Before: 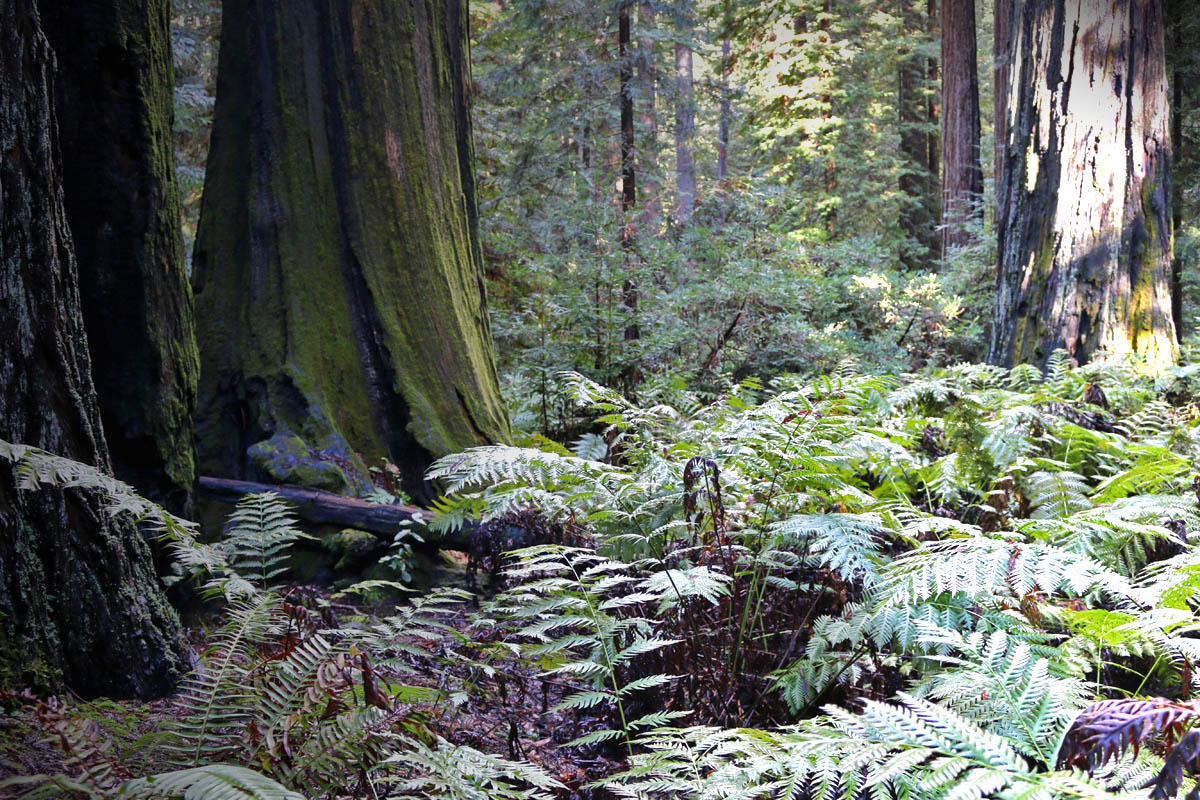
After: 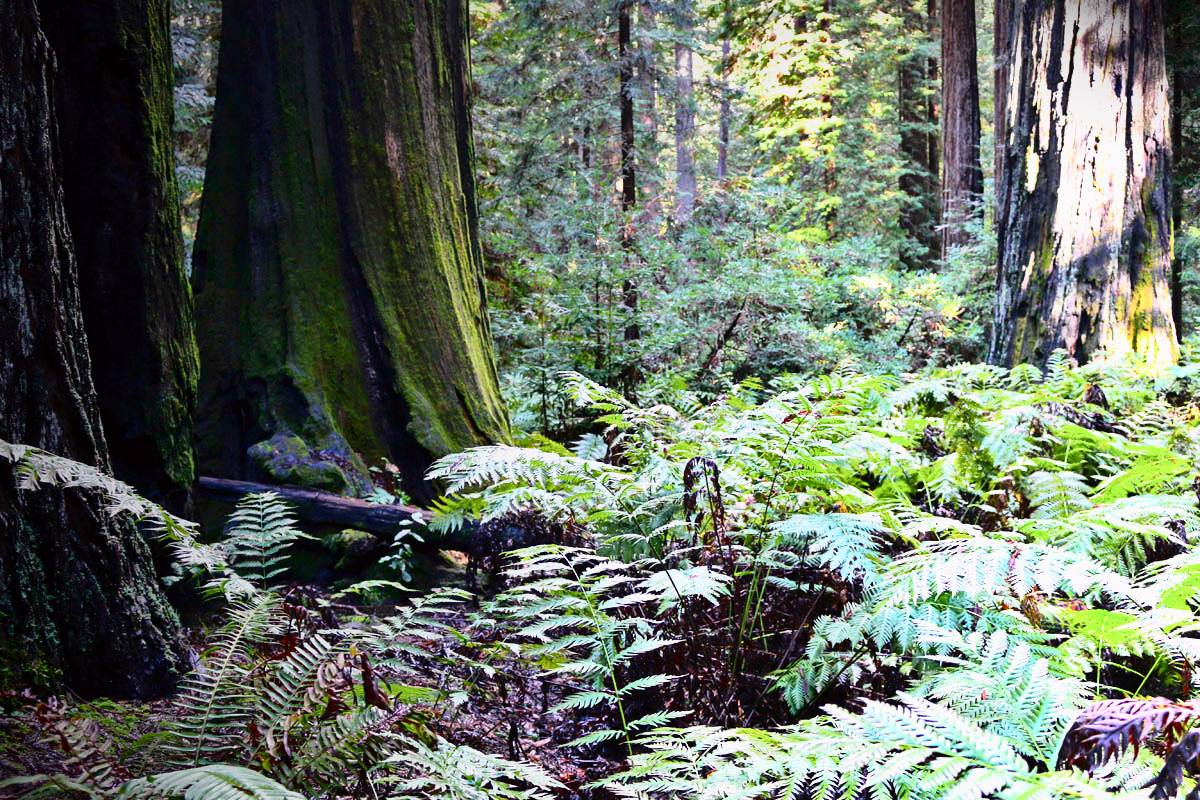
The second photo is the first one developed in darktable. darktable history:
tone curve: curves: ch0 [(0, 0) (0.187, 0.12) (0.392, 0.438) (0.704, 0.86) (0.858, 0.938) (1, 0.981)]; ch1 [(0, 0) (0.402, 0.36) (0.476, 0.456) (0.498, 0.501) (0.518, 0.521) (0.58, 0.598) (0.619, 0.663) (0.692, 0.744) (1, 1)]; ch2 [(0, 0) (0.427, 0.417) (0.483, 0.481) (0.503, 0.503) (0.526, 0.53) (0.563, 0.585) (0.626, 0.703) (0.699, 0.753) (0.997, 0.858)], color space Lab, independent channels
